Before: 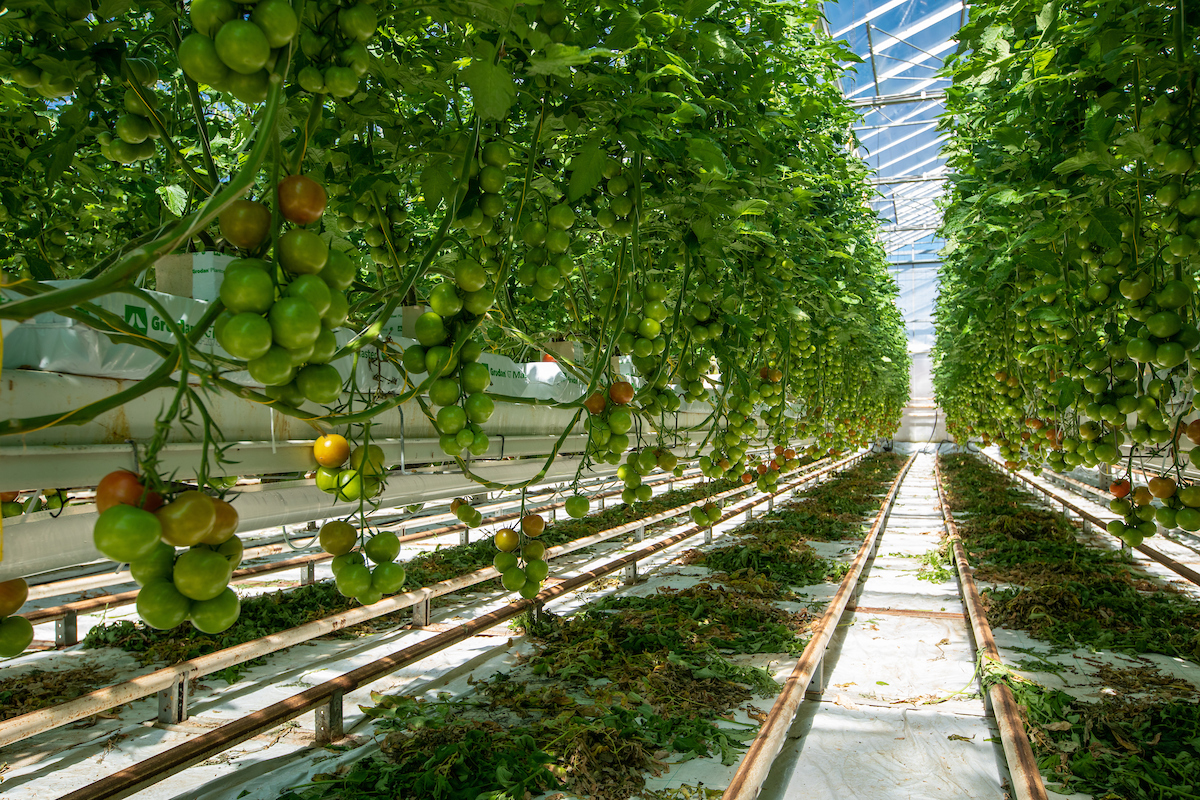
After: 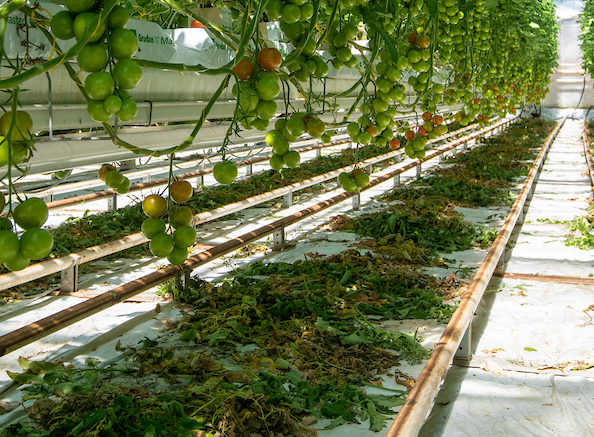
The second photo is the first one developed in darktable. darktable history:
crop: left 29.343%, top 41.787%, right 21.094%, bottom 3.494%
